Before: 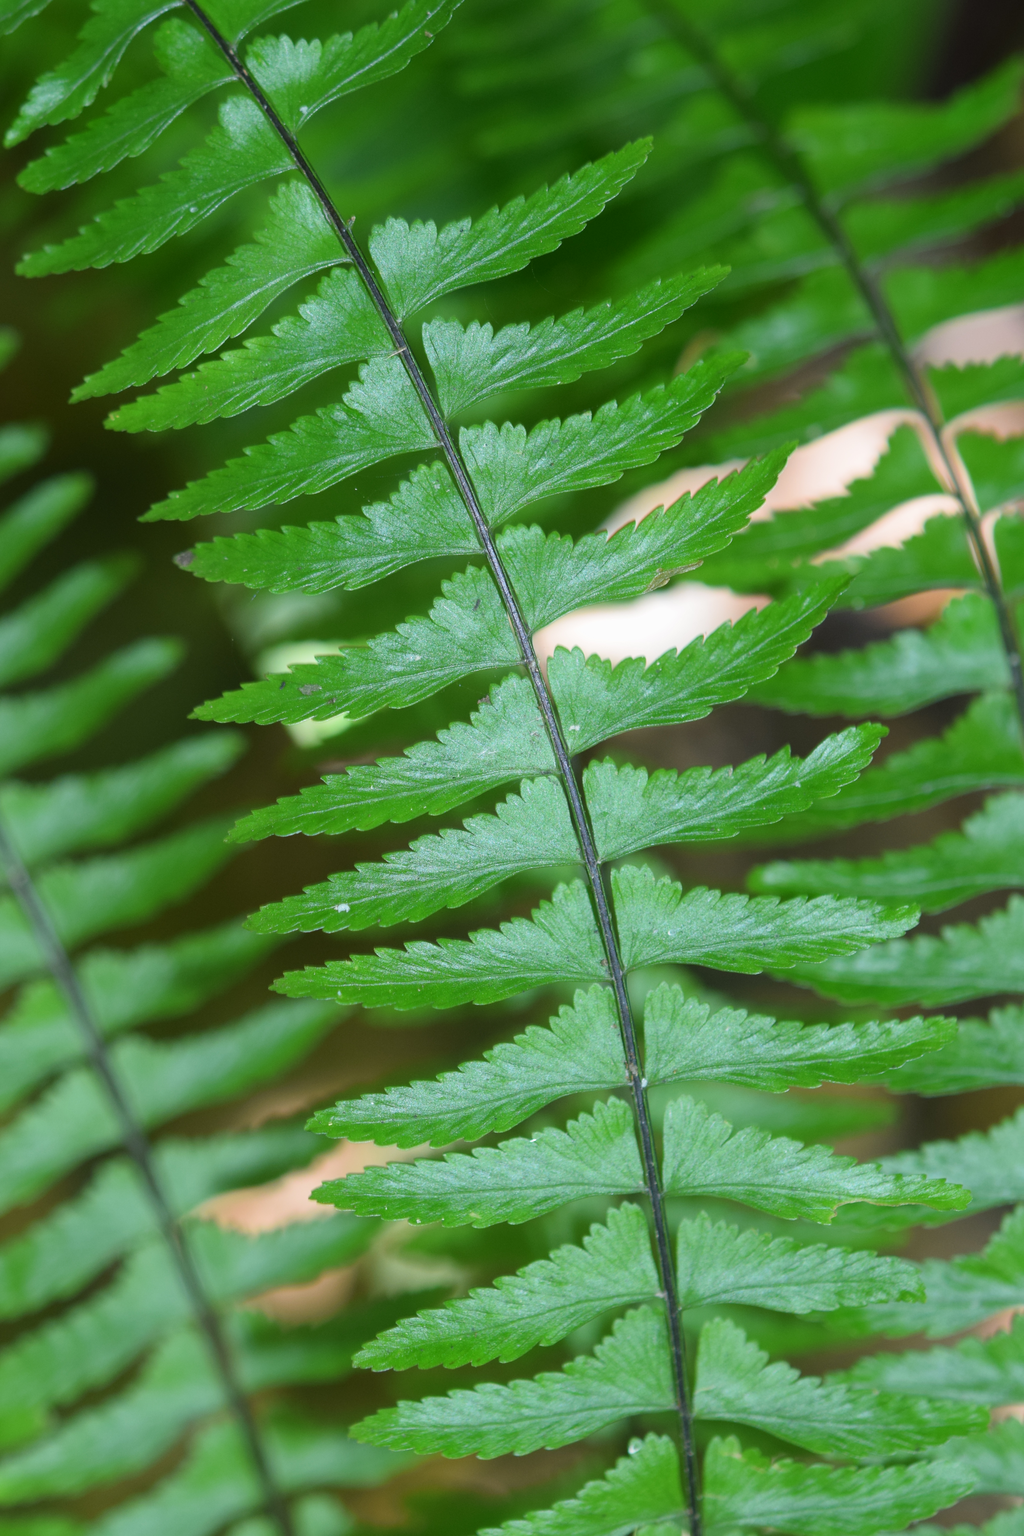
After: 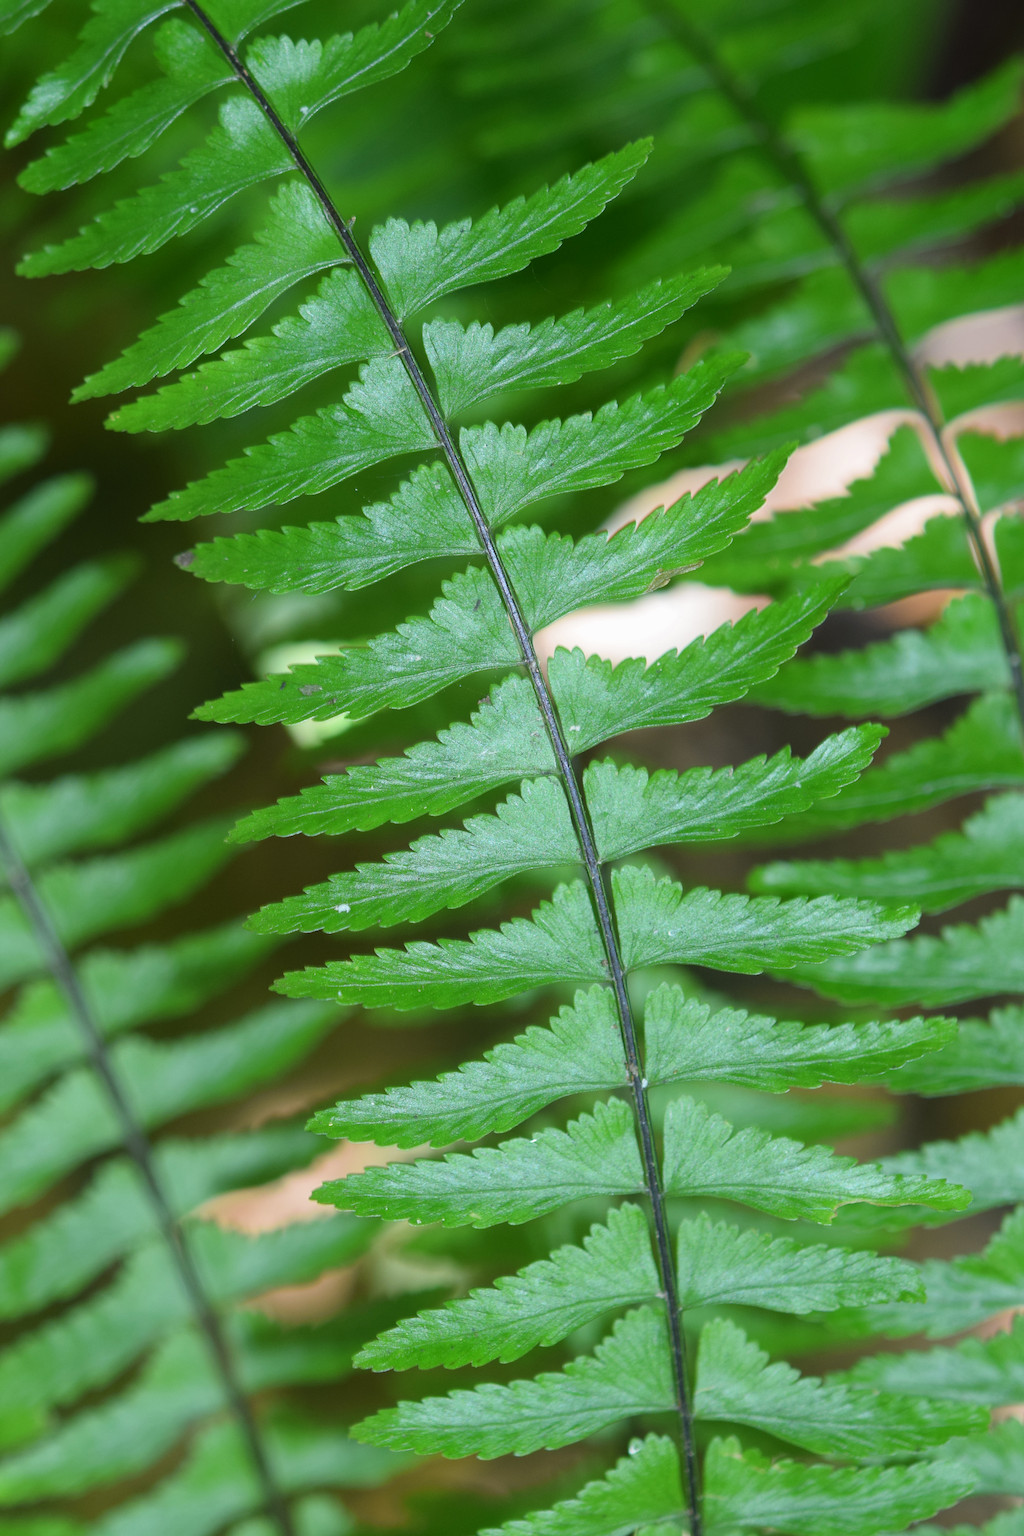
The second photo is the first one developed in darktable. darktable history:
color zones: curves: ch0 [(0.068, 0.464) (0.25, 0.5) (0.48, 0.508) (0.75, 0.536) (0.886, 0.476) (0.967, 0.456)]; ch1 [(0.066, 0.456) (0.25, 0.5) (0.616, 0.508) (0.746, 0.56) (0.934, 0.444)], mix 102.12%
